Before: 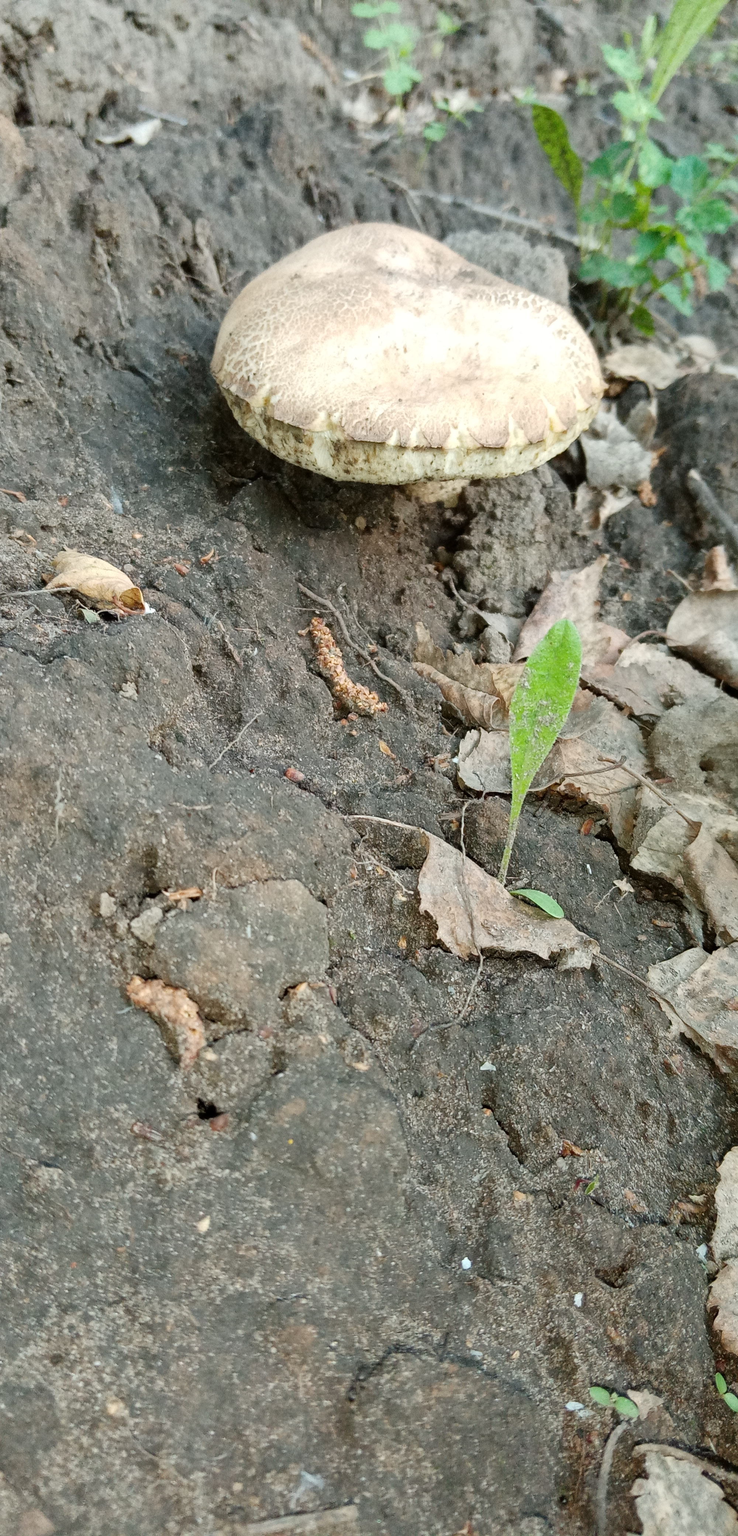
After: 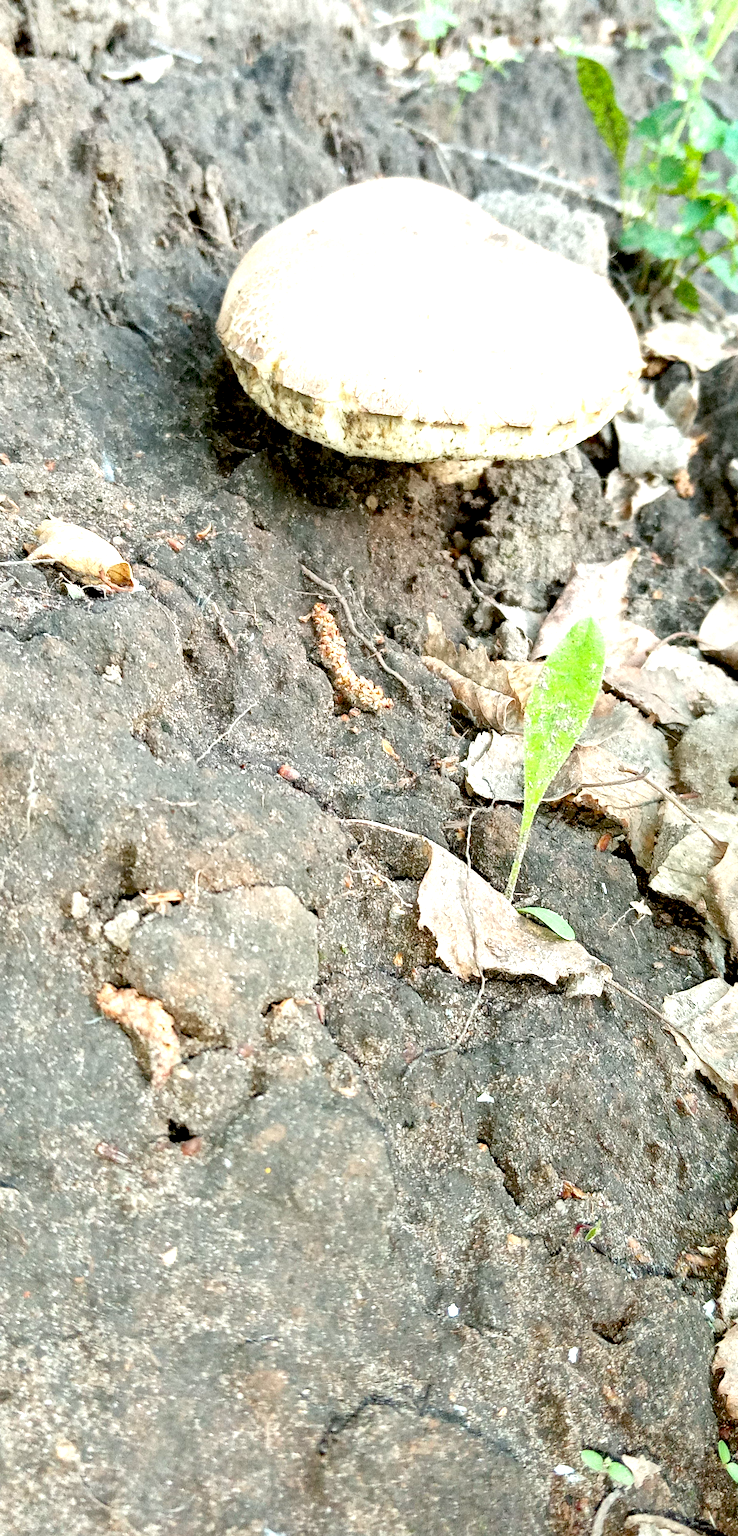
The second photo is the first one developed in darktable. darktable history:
exposure: black level correction 0.011, exposure 1.088 EV, compensate exposure bias true, compensate highlight preservation false
crop and rotate: angle -2.38°
